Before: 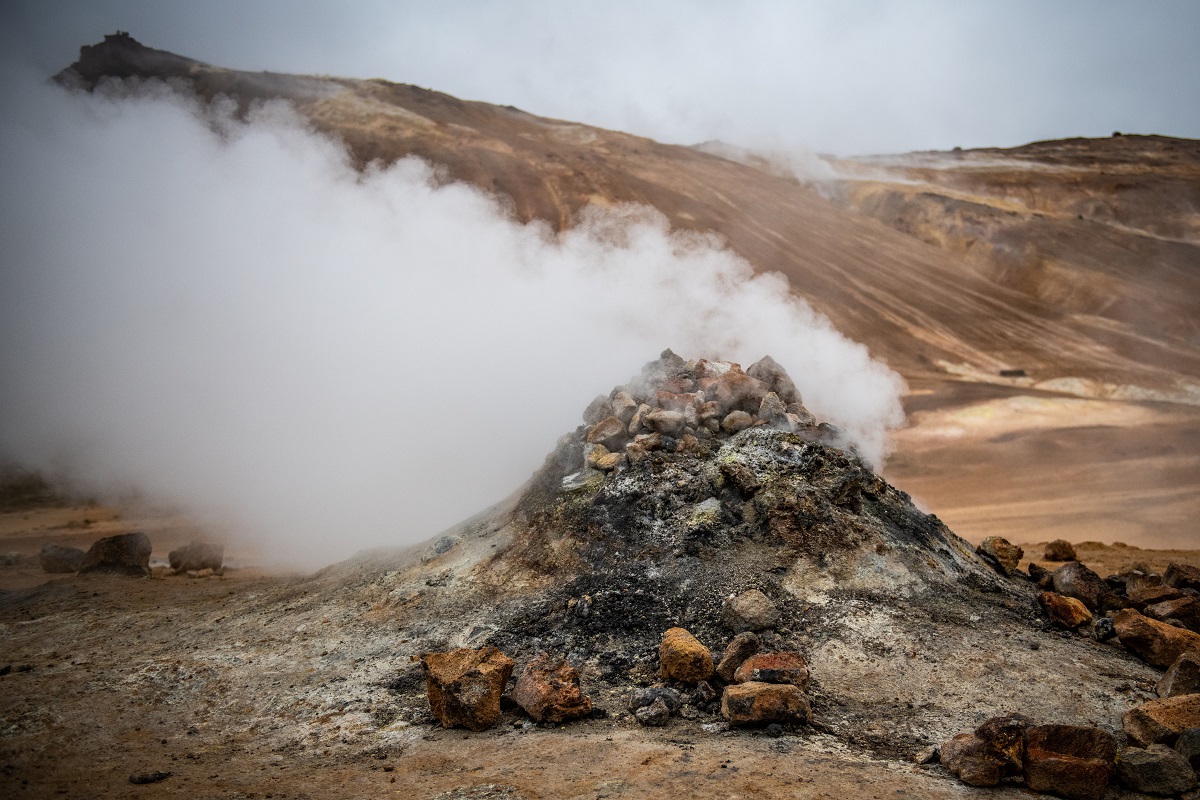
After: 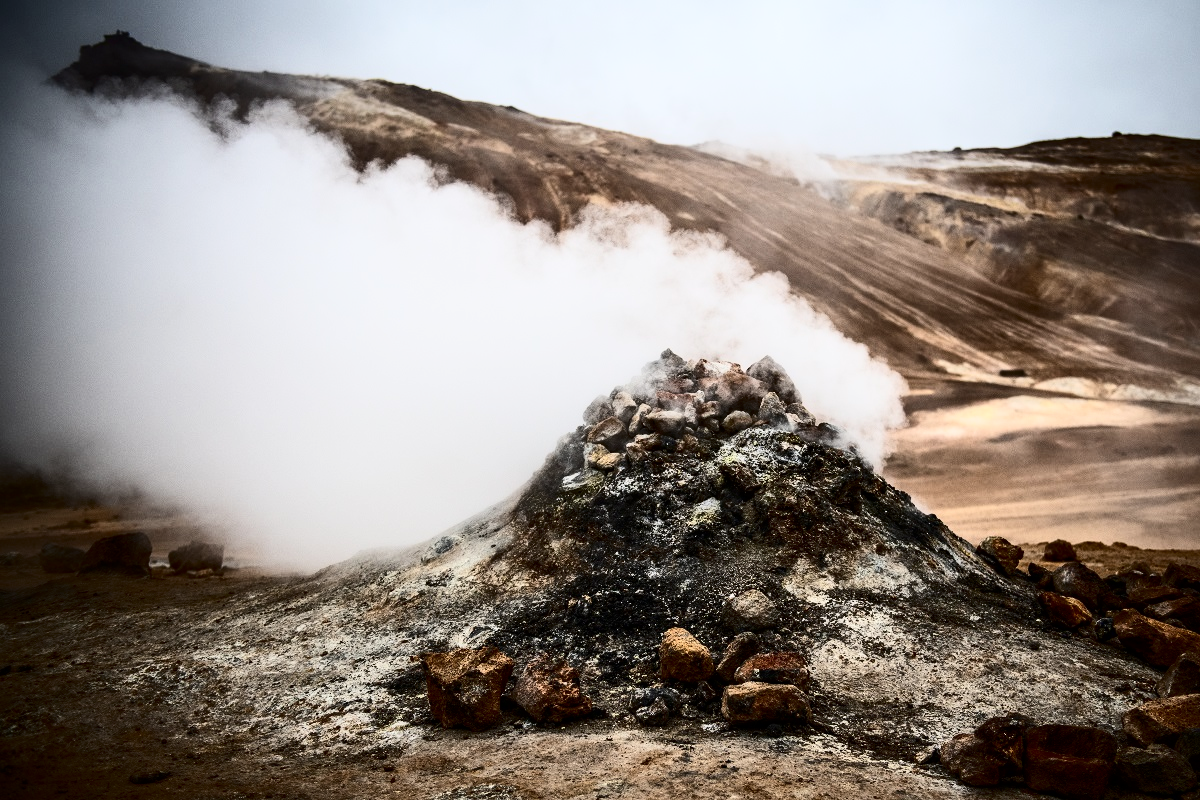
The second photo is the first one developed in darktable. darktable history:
contrast brightness saturation: contrast 0.503, saturation -0.09
